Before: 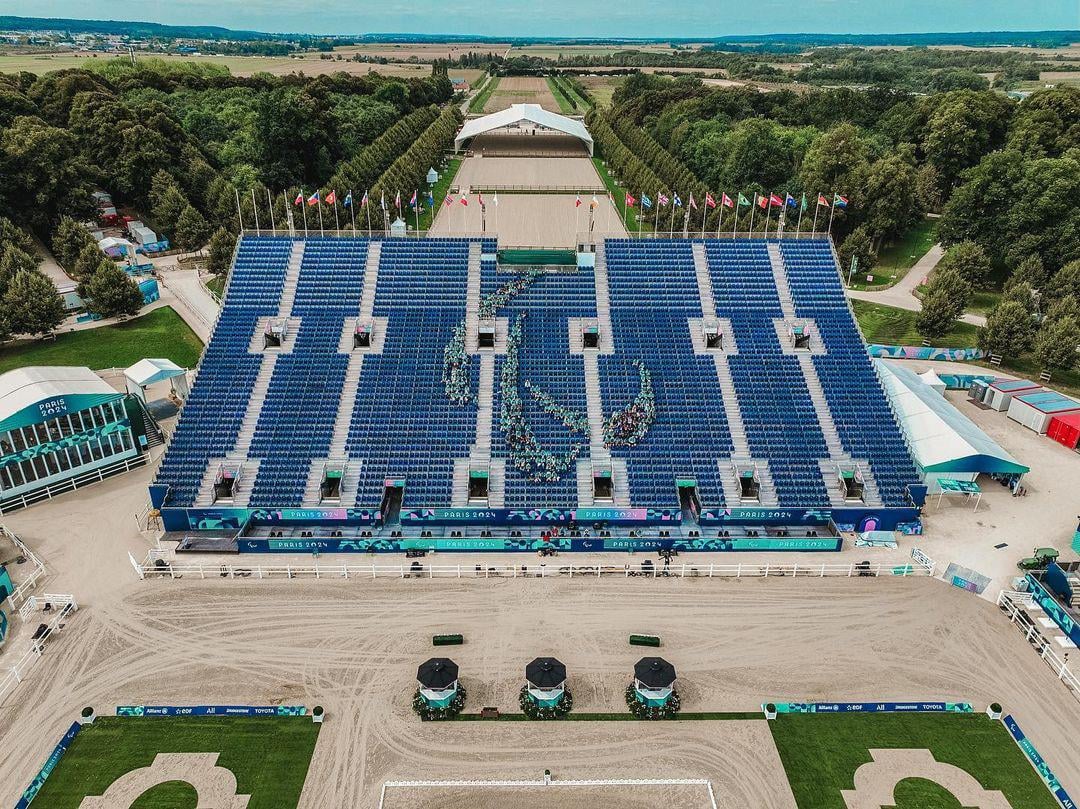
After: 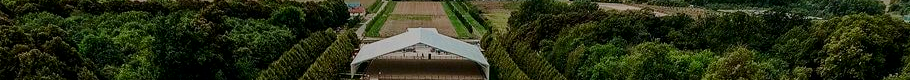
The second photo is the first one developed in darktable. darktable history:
white balance: emerald 1
crop and rotate: left 9.644%, top 9.491%, right 6.021%, bottom 80.509%
filmic rgb: black relative exposure -7.65 EV, white relative exposure 4.56 EV, hardness 3.61
contrast brightness saturation: brightness -0.25, saturation 0.2
